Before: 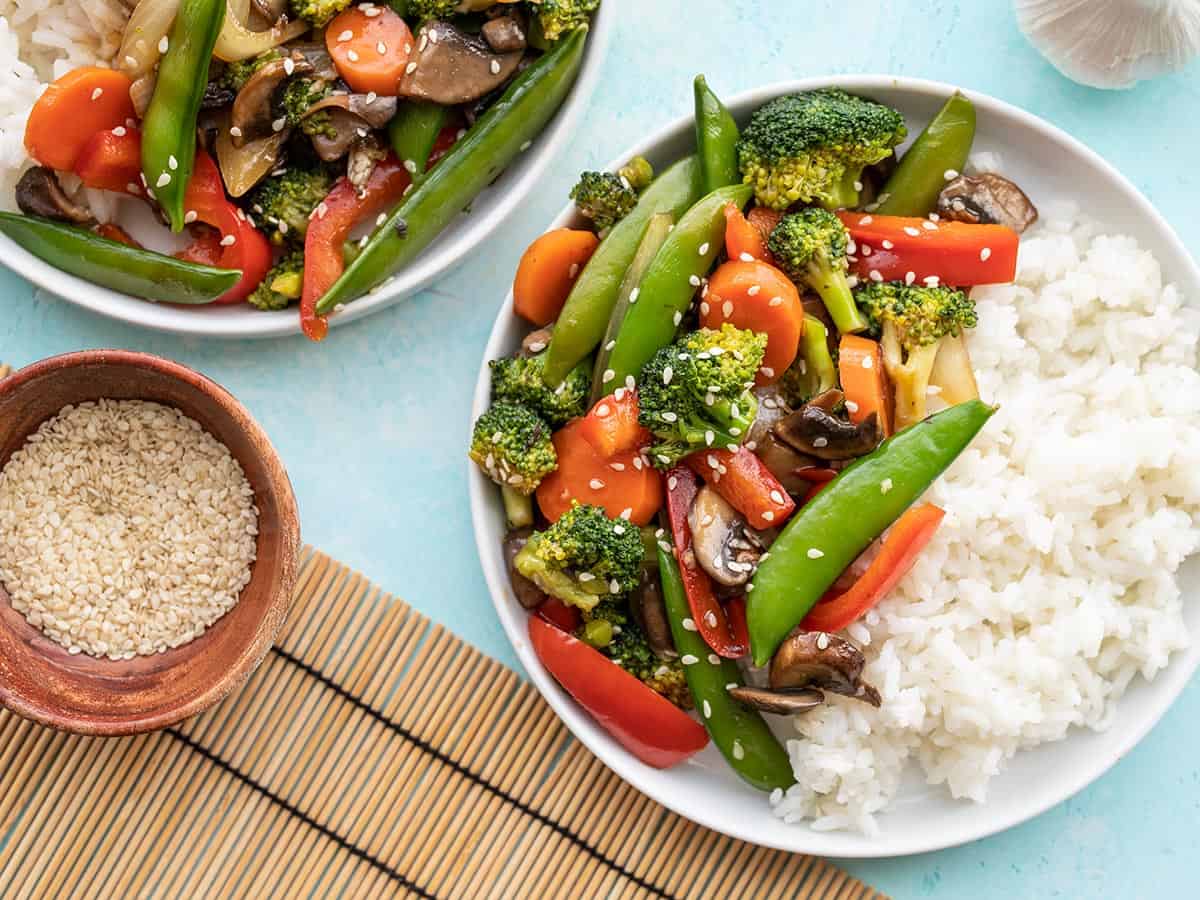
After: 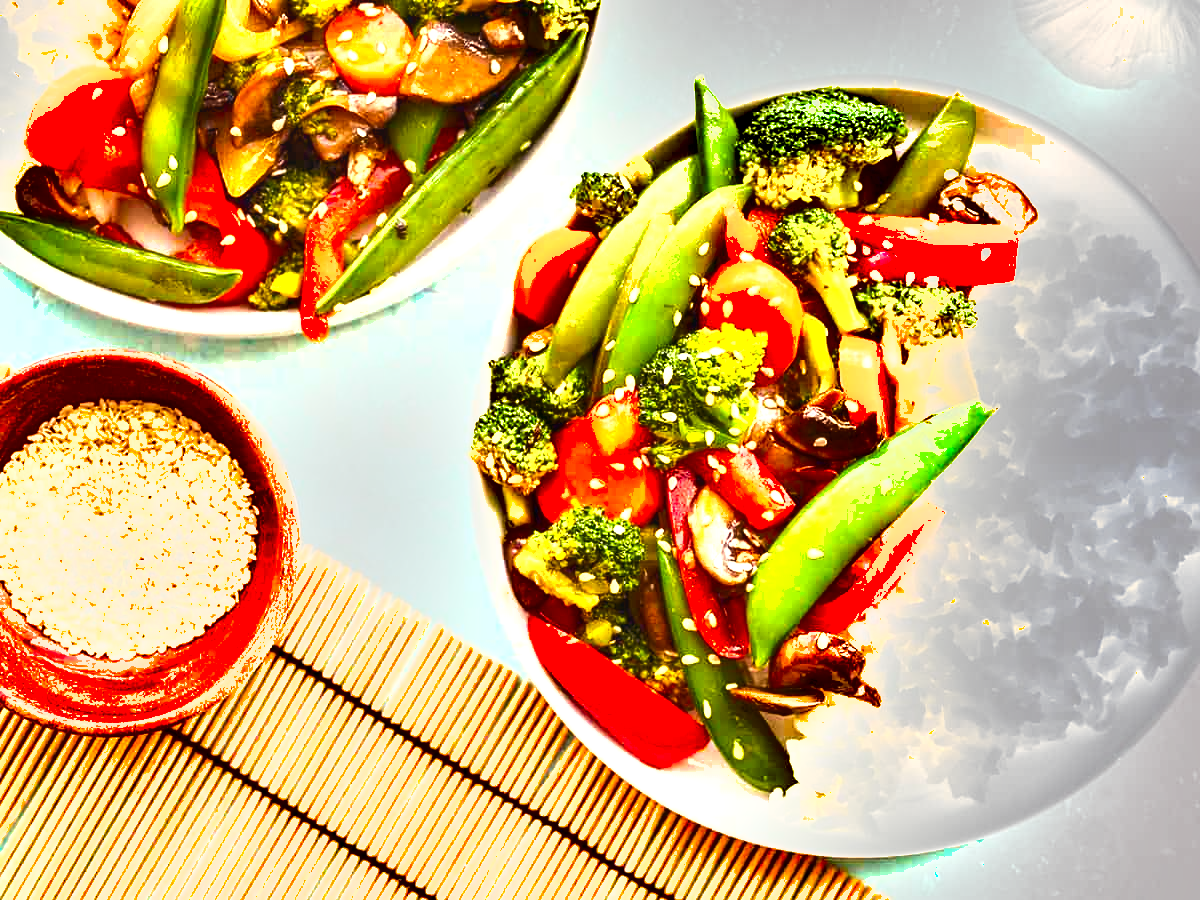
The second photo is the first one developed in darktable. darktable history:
shadows and highlights: soften with gaussian
contrast brightness saturation: contrast -0.094, brightness 0.048, saturation 0.084
color balance rgb: shadows lift › hue 86.96°, power › chroma 1.556%, power › hue 28.84°, highlights gain › chroma 3.102%, highlights gain › hue 60.21°, linear chroma grading › global chroma 1.396%, linear chroma grading › mid-tones -1.402%, perceptual saturation grading › global saturation 25.191%, global vibrance 9.813%
exposure: exposure 2.012 EV, compensate highlight preservation false
